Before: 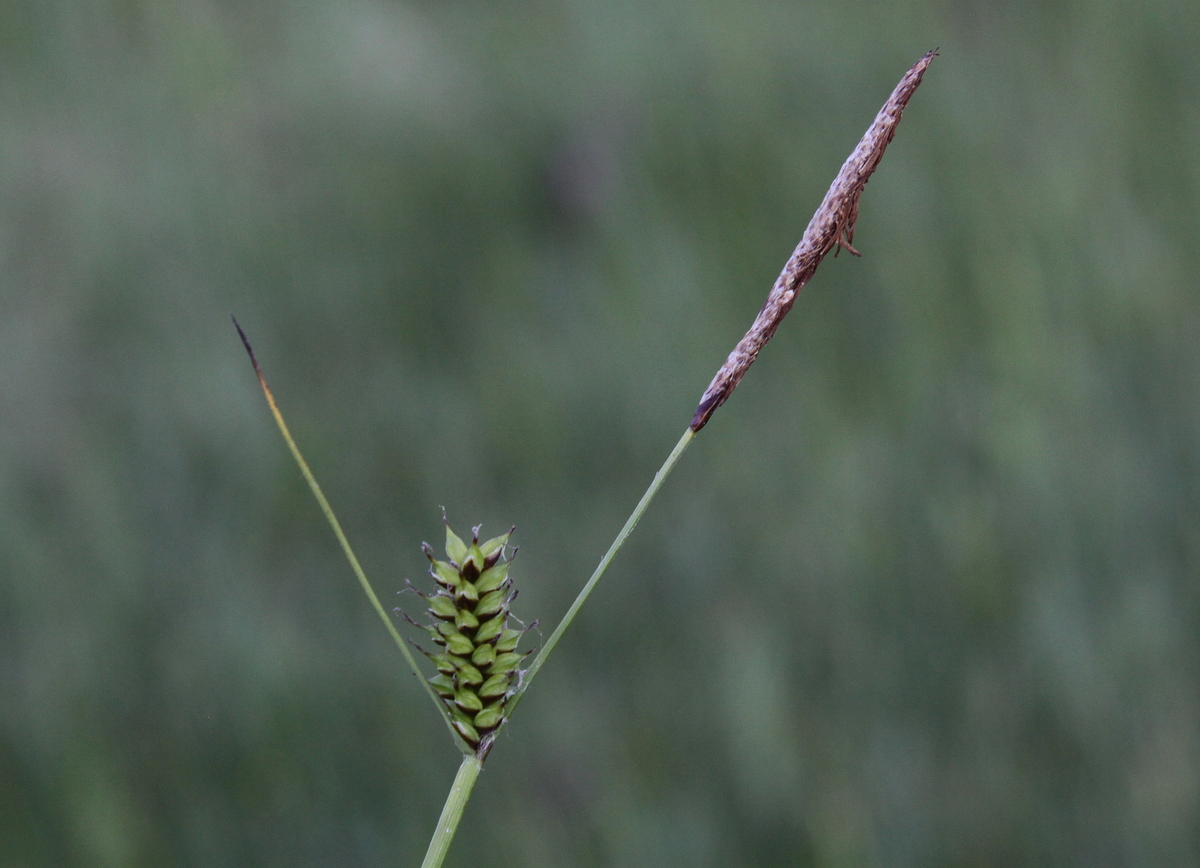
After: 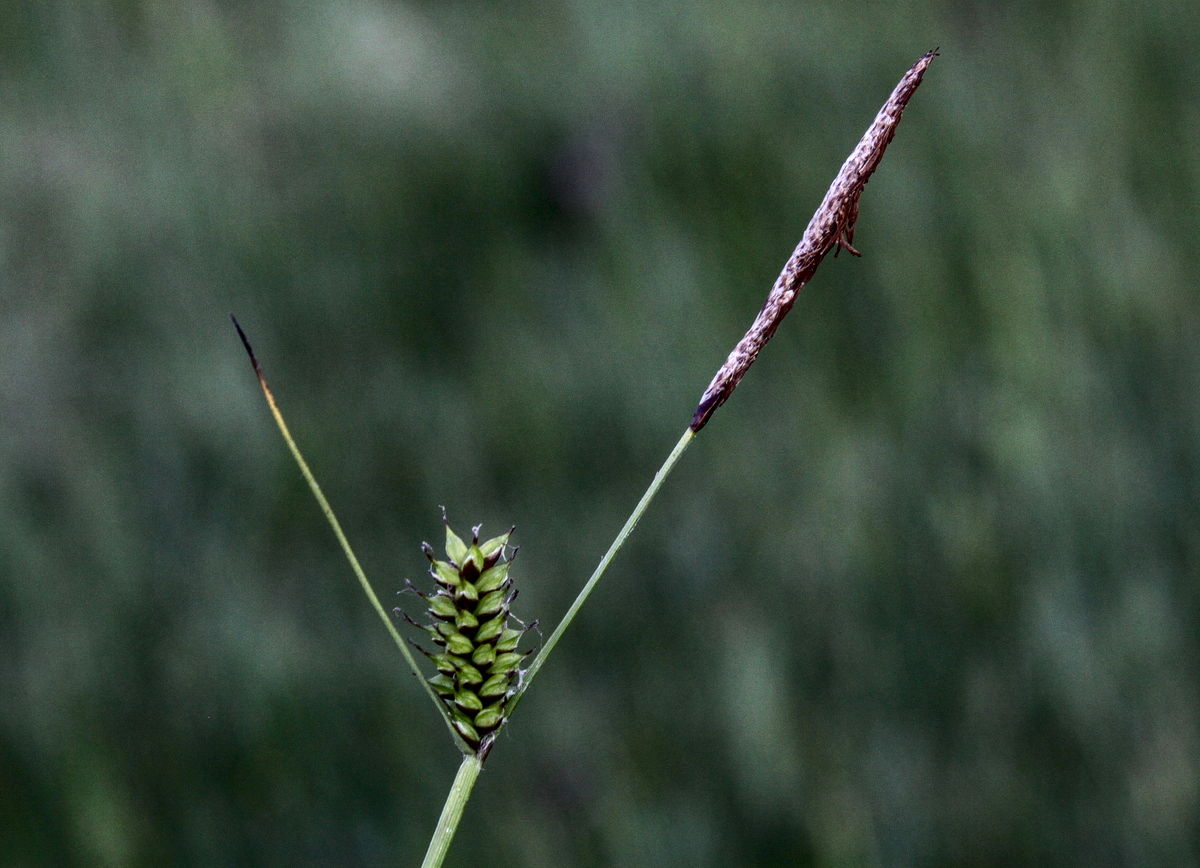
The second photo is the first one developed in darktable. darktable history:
local contrast: detail 160%
contrast brightness saturation: contrast 0.212, brightness -0.111, saturation 0.209
